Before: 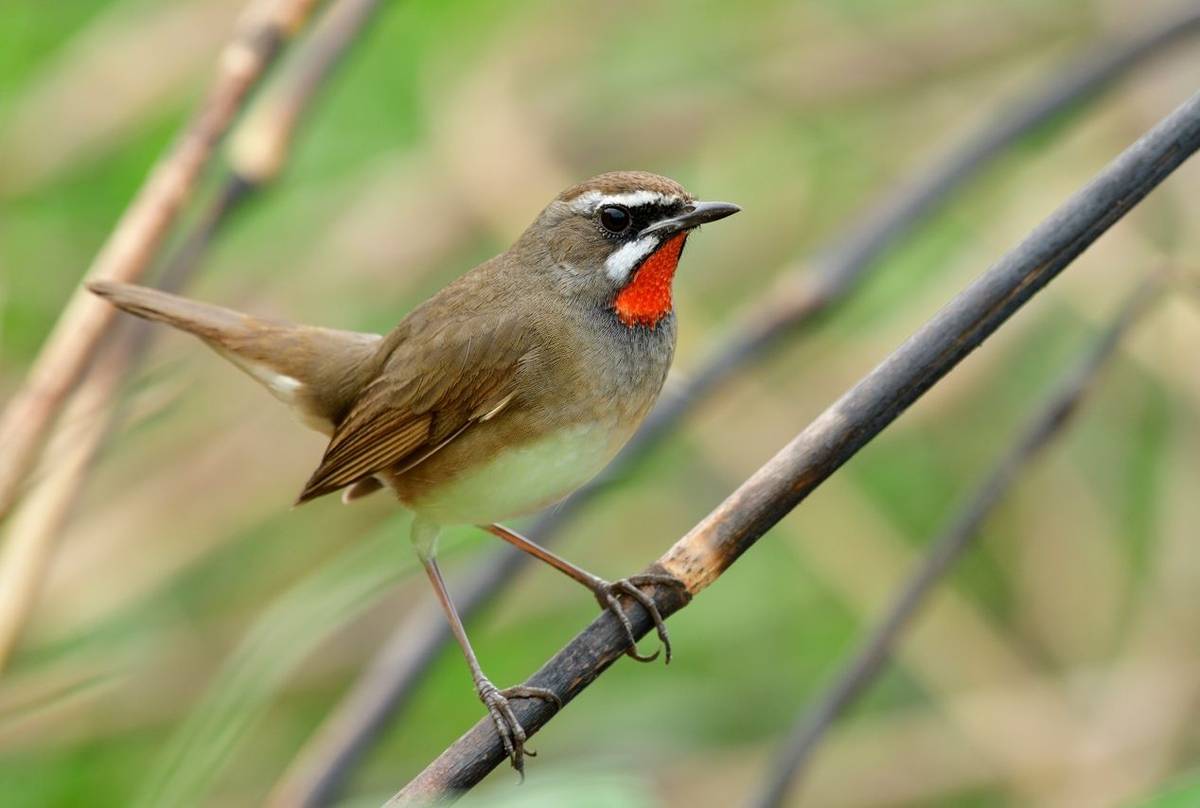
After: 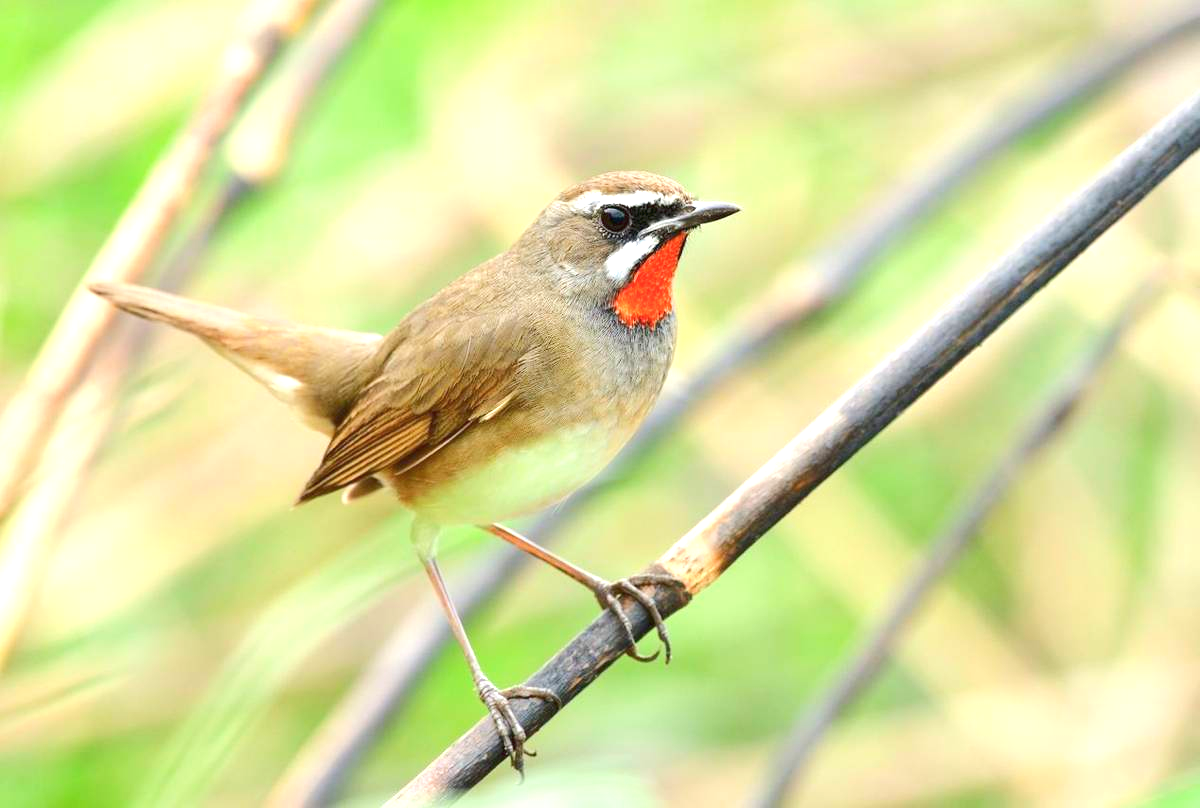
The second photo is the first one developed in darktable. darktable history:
tone equalizer: -8 EV -0.75 EV, -7 EV -0.7 EV, -6 EV -0.6 EV, -5 EV -0.4 EV, -3 EV 0.4 EV, -2 EV 0.6 EV, -1 EV 0.7 EV, +0 EV 0.75 EV, edges refinement/feathering 500, mask exposure compensation -1.57 EV, preserve details no
color balance rgb: contrast -30%
exposure: black level correction 0, exposure 1.45 EV, compensate exposure bias true, compensate highlight preservation false
